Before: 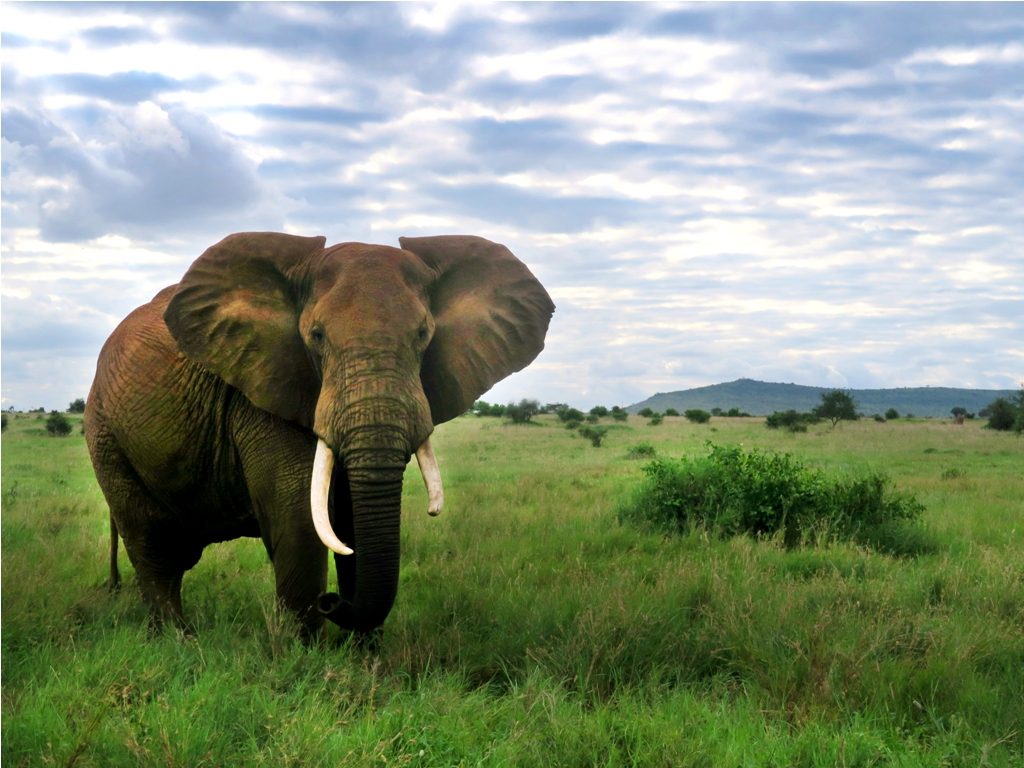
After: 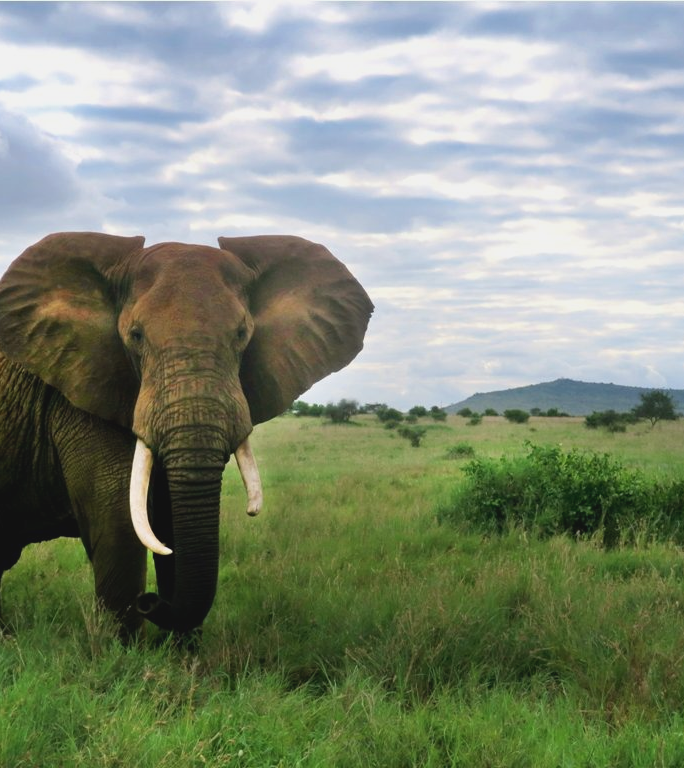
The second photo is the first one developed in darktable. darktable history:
crop and rotate: left 17.732%, right 15.423%
contrast brightness saturation: contrast -0.1, saturation -0.1
